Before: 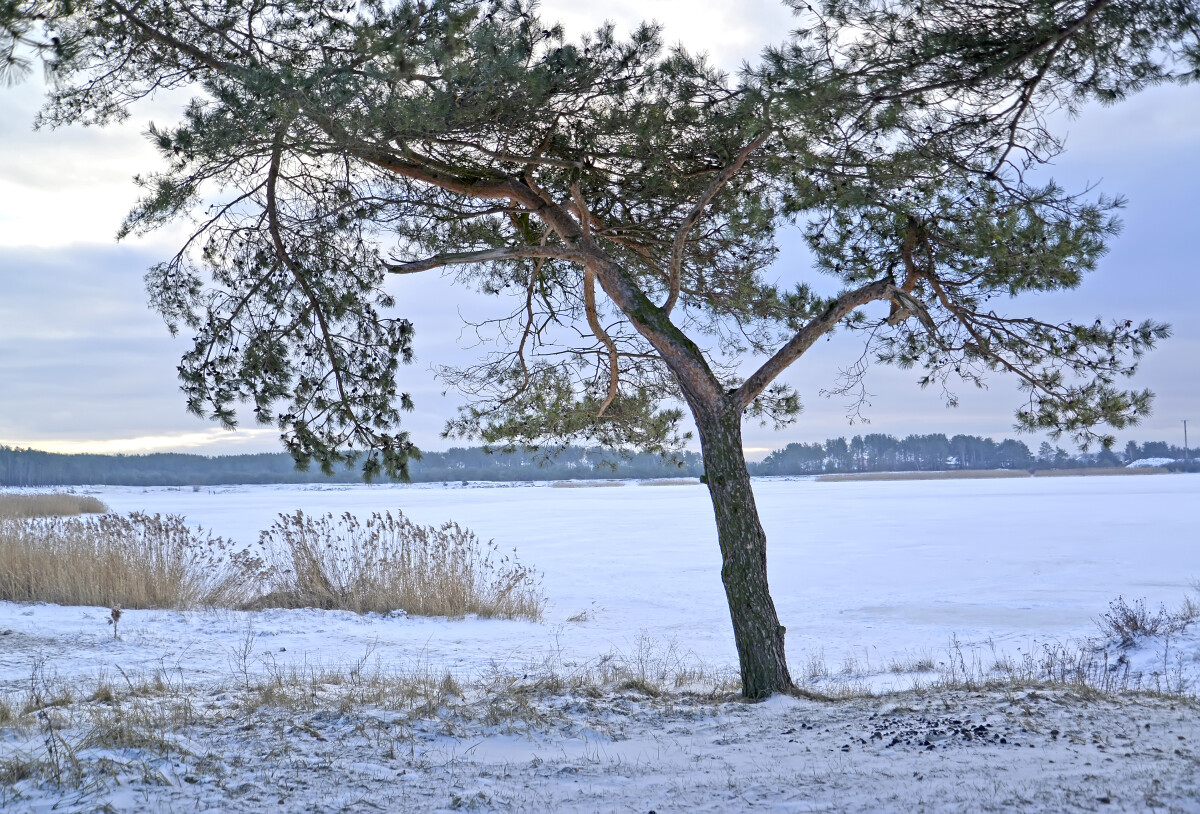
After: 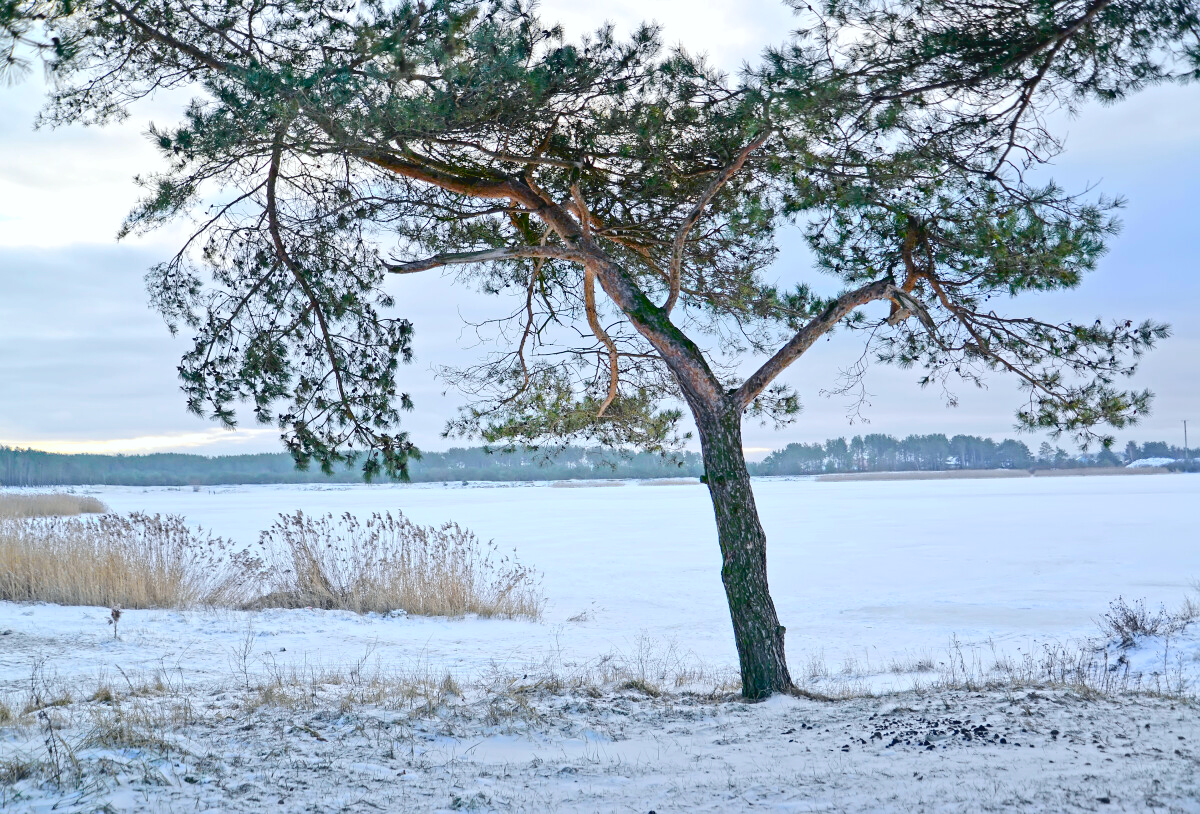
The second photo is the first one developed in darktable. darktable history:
levels: levels [0, 0.478, 1]
tone curve: curves: ch0 [(0, 0.046) (0.037, 0.056) (0.176, 0.162) (0.33, 0.331) (0.432, 0.475) (0.601, 0.665) (0.843, 0.876) (1, 1)]; ch1 [(0, 0) (0.339, 0.349) (0.445, 0.42) (0.476, 0.47) (0.497, 0.492) (0.523, 0.514) (0.557, 0.558) (0.632, 0.615) (0.728, 0.746) (1, 1)]; ch2 [(0, 0) (0.327, 0.324) (0.417, 0.44) (0.46, 0.453) (0.502, 0.495) (0.526, 0.52) (0.54, 0.55) (0.606, 0.626) (0.745, 0.704) (1, 1)], color space Lab, independent channels, preserve colors none
